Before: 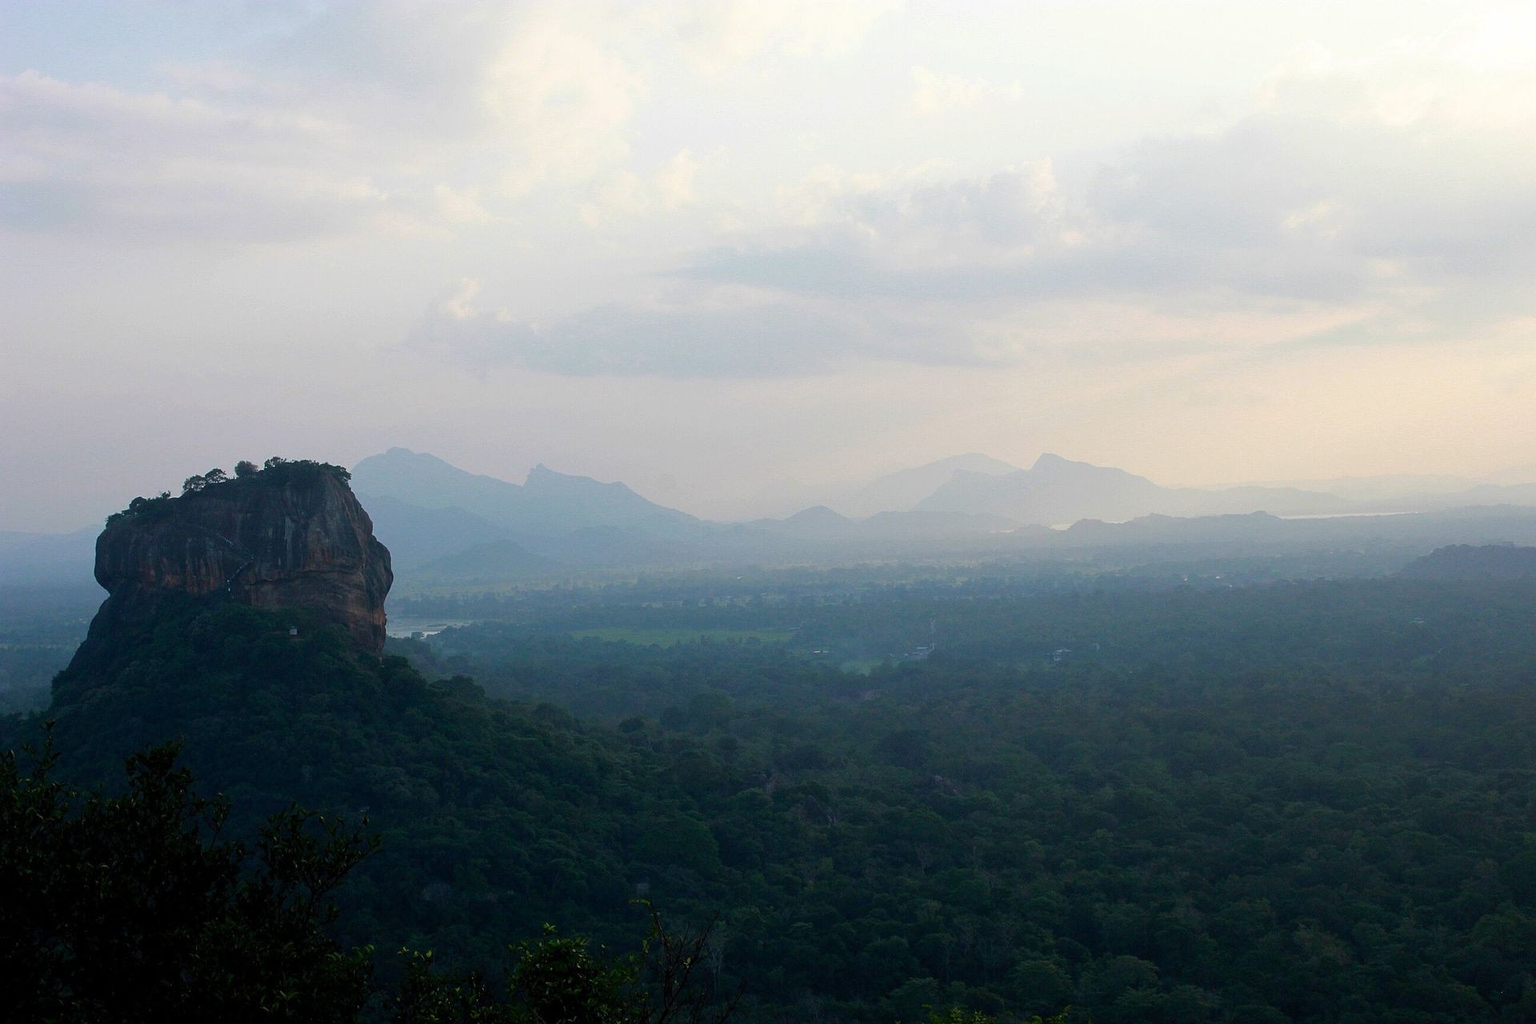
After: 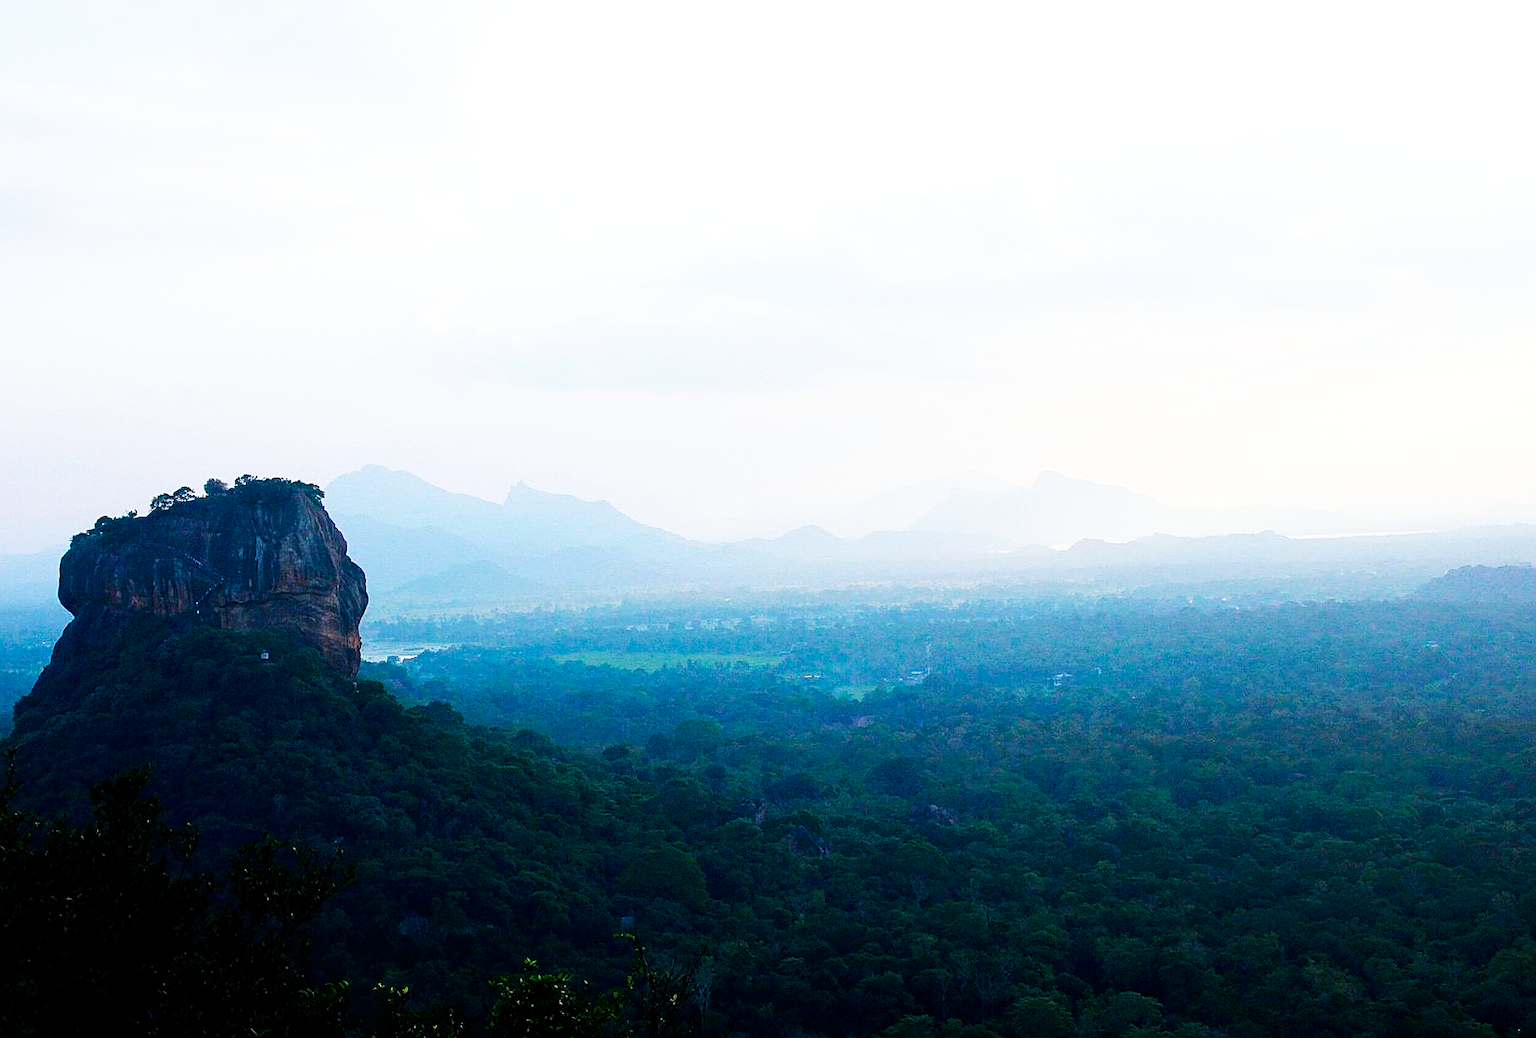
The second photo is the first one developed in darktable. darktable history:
color balance rgb: perceptual saturation grading › global saturation 25%, global vibrance 20%
base curve: curves: ch0 [(0, 0) (0.007, 0.004) (0.027, 0.03) (0.046, 0.07) (0.207, 0.54) (0.442, 0.872) (0.673, 0.972) (1, 1)], preserve colors none
crop and rotate: left 2.536%, right 1.107%, bottom 2.246%
sharpen: on, module defaults
local contrast: highlights 100%, shadows 100%, detail 120%, midtone range 0.2
tone equalizer: on, module defaults
white balance: red 0.974, blue 1.044
